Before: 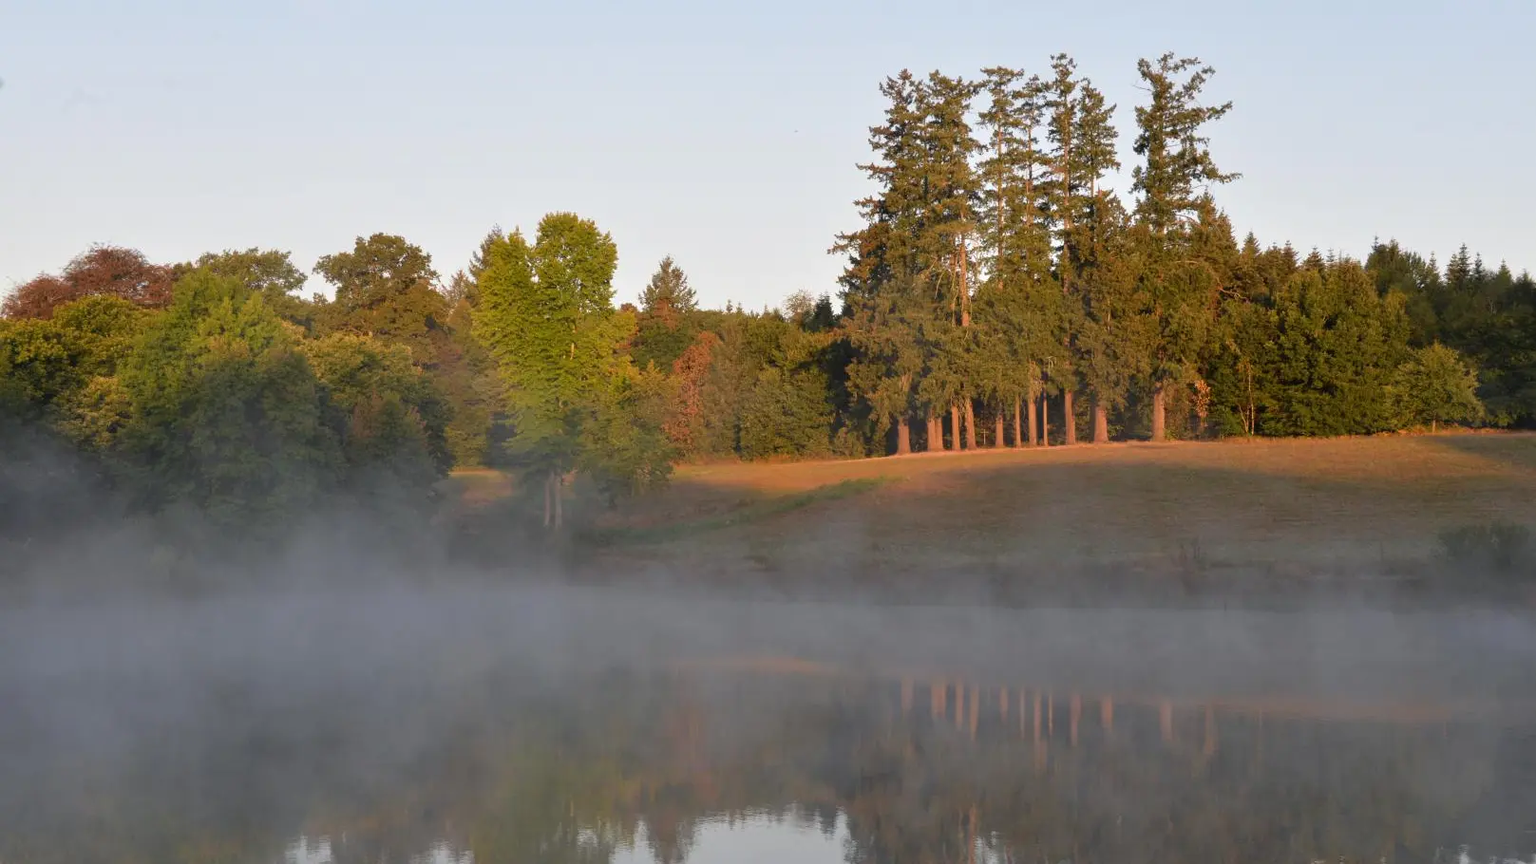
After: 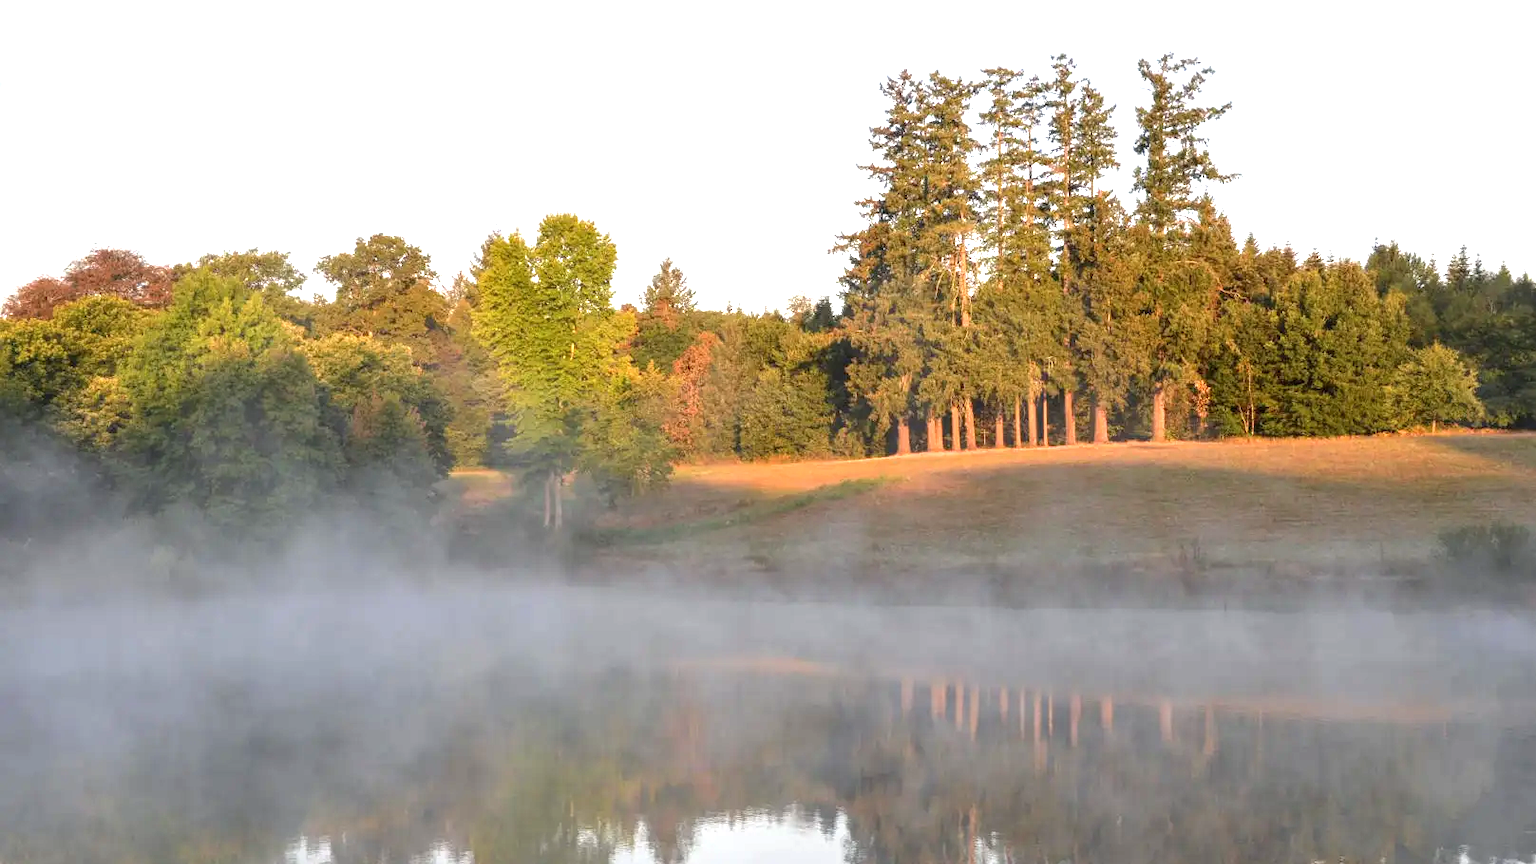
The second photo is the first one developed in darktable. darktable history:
exposure: exposure 1.073 EV, compensate highlight preservation false
local contrast: on, module defaults
